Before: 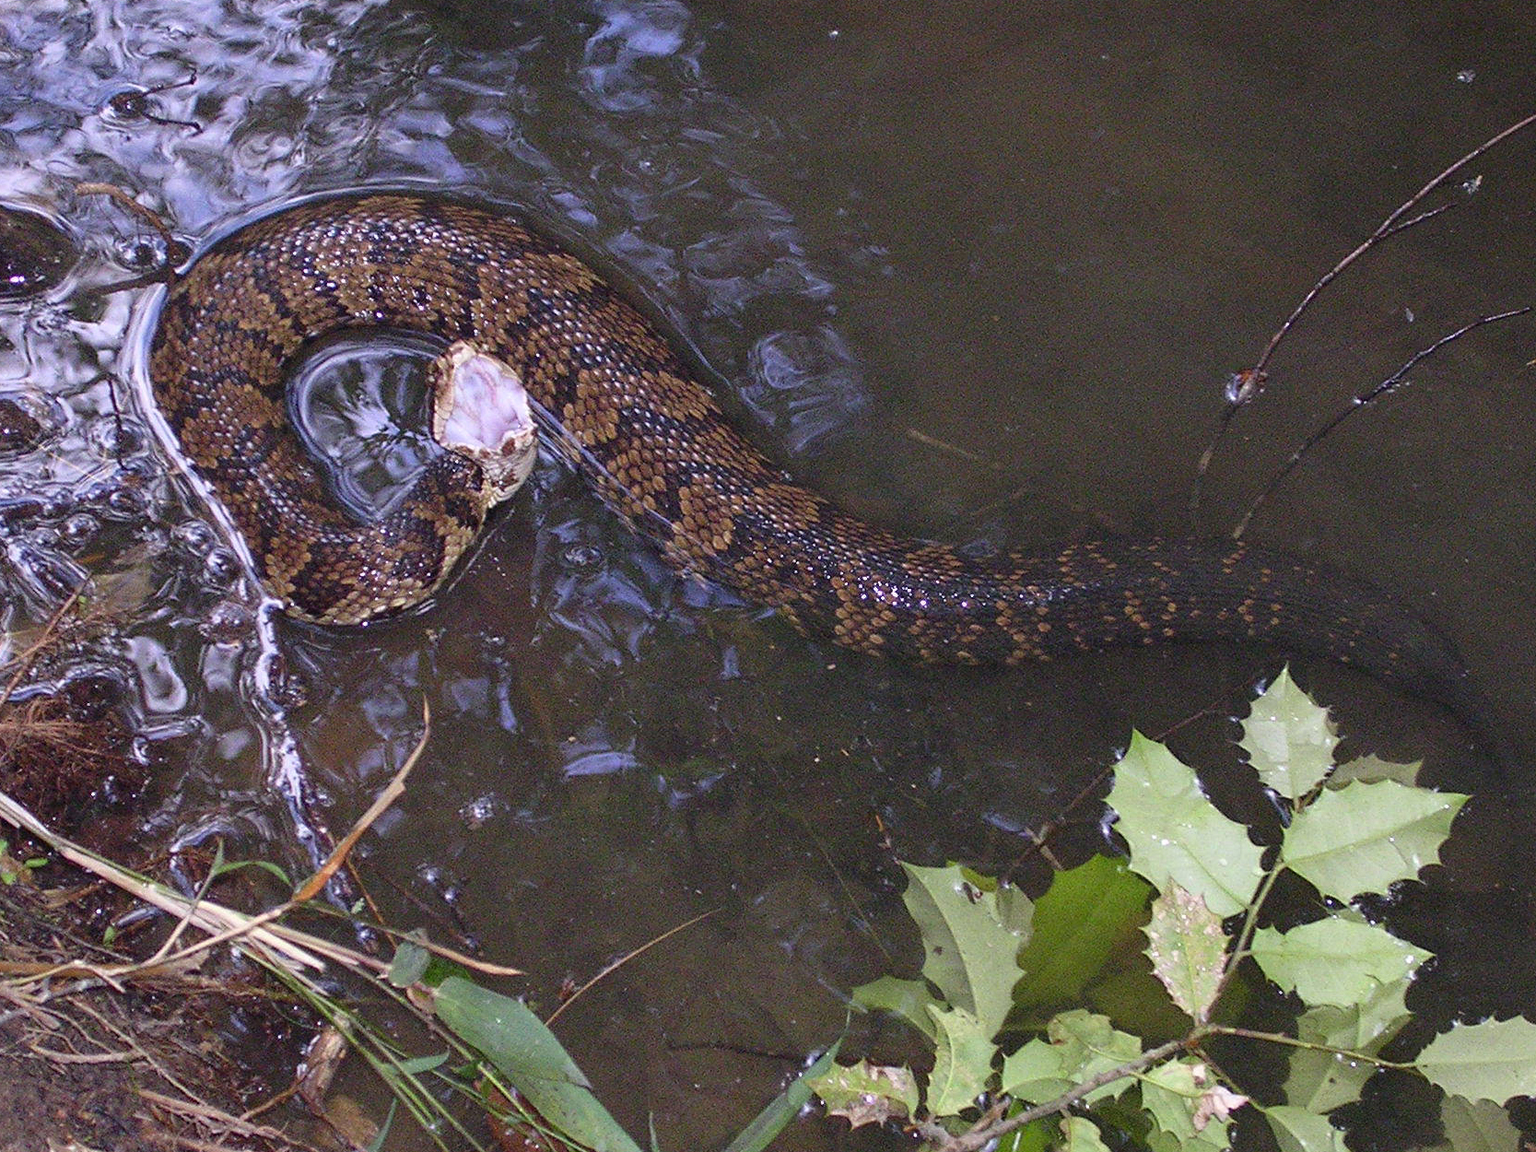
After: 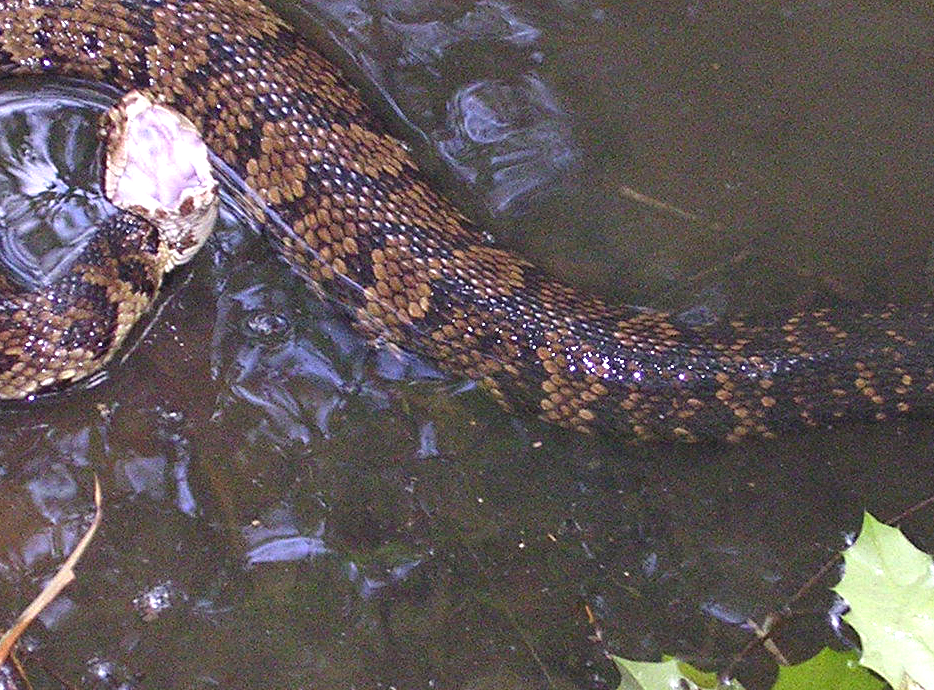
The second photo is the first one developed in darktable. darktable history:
crop and rotate: left 22.007%, top 22.366%, right 21.923%, bottom 22.398%
exposure: black level correction 0, exposure 0.698 EV, compensate exposure bias true, compensate highlight preservation false
